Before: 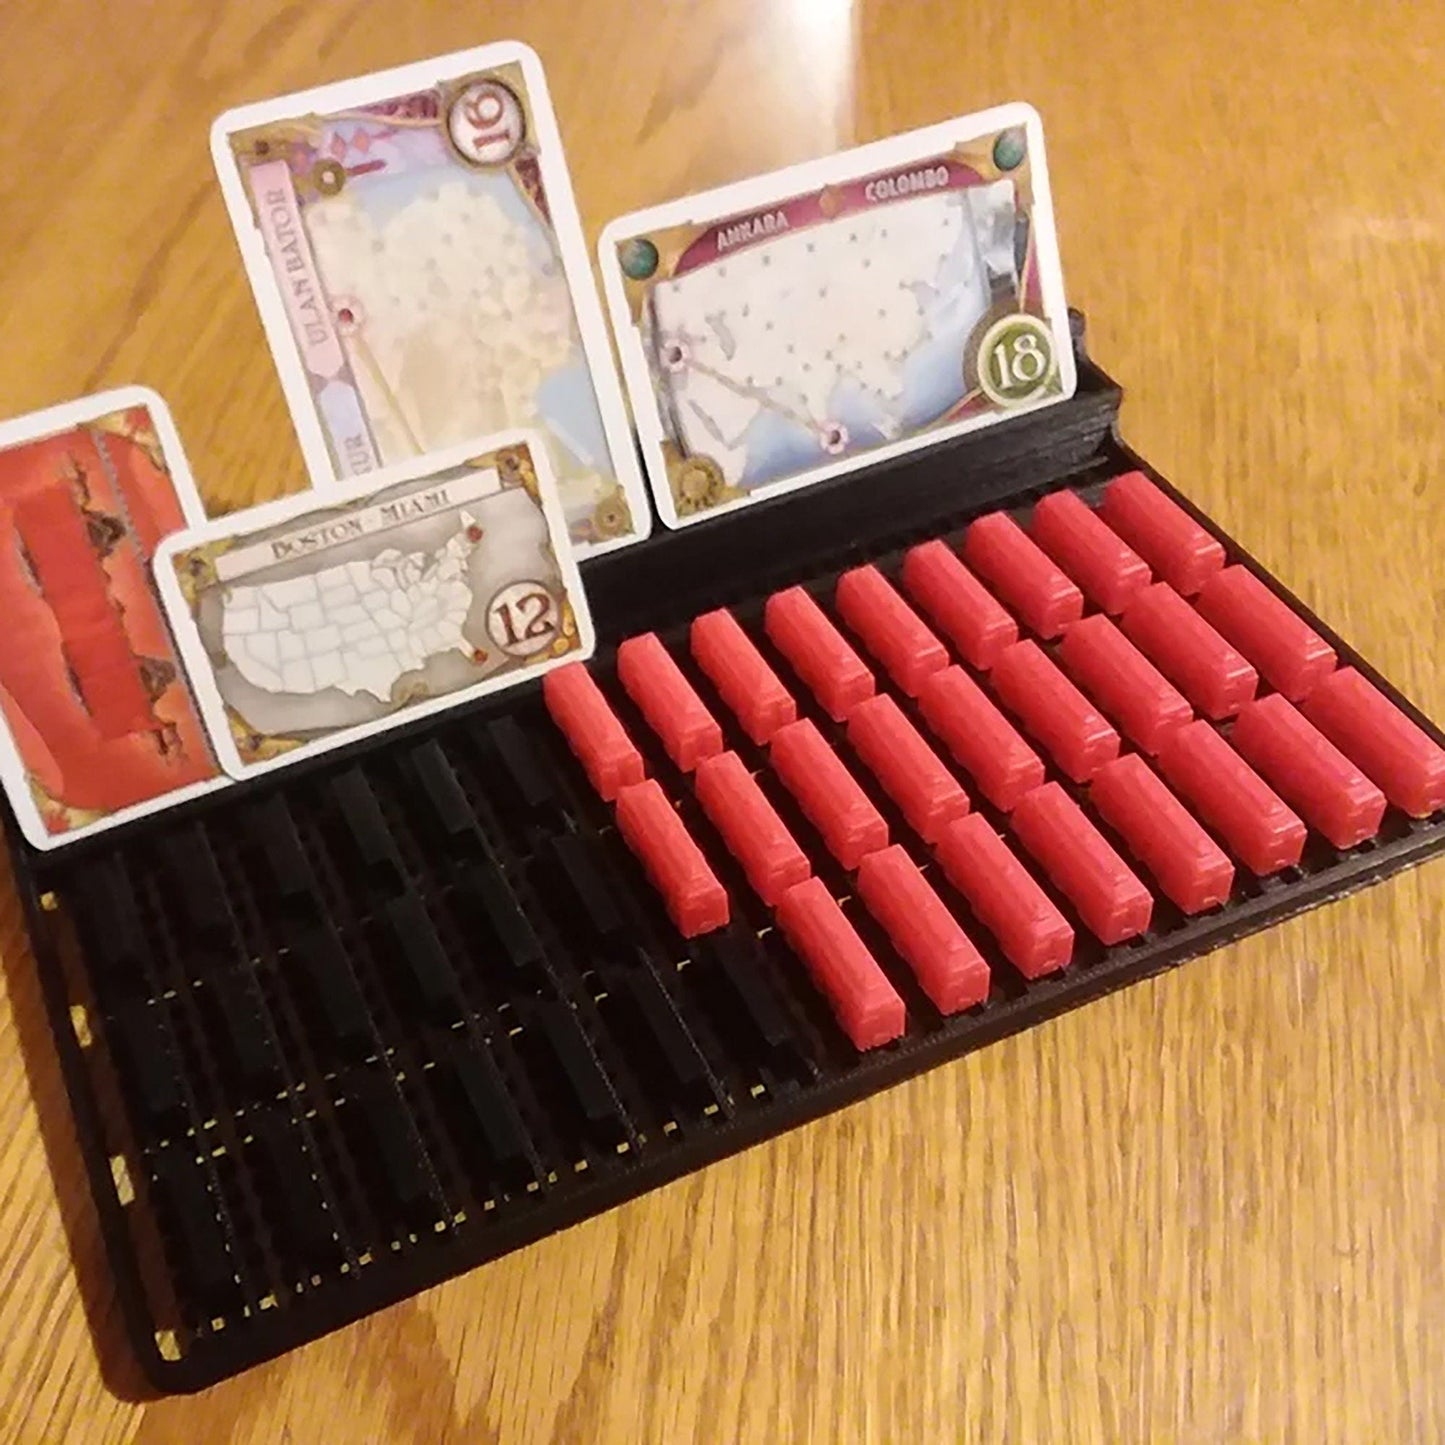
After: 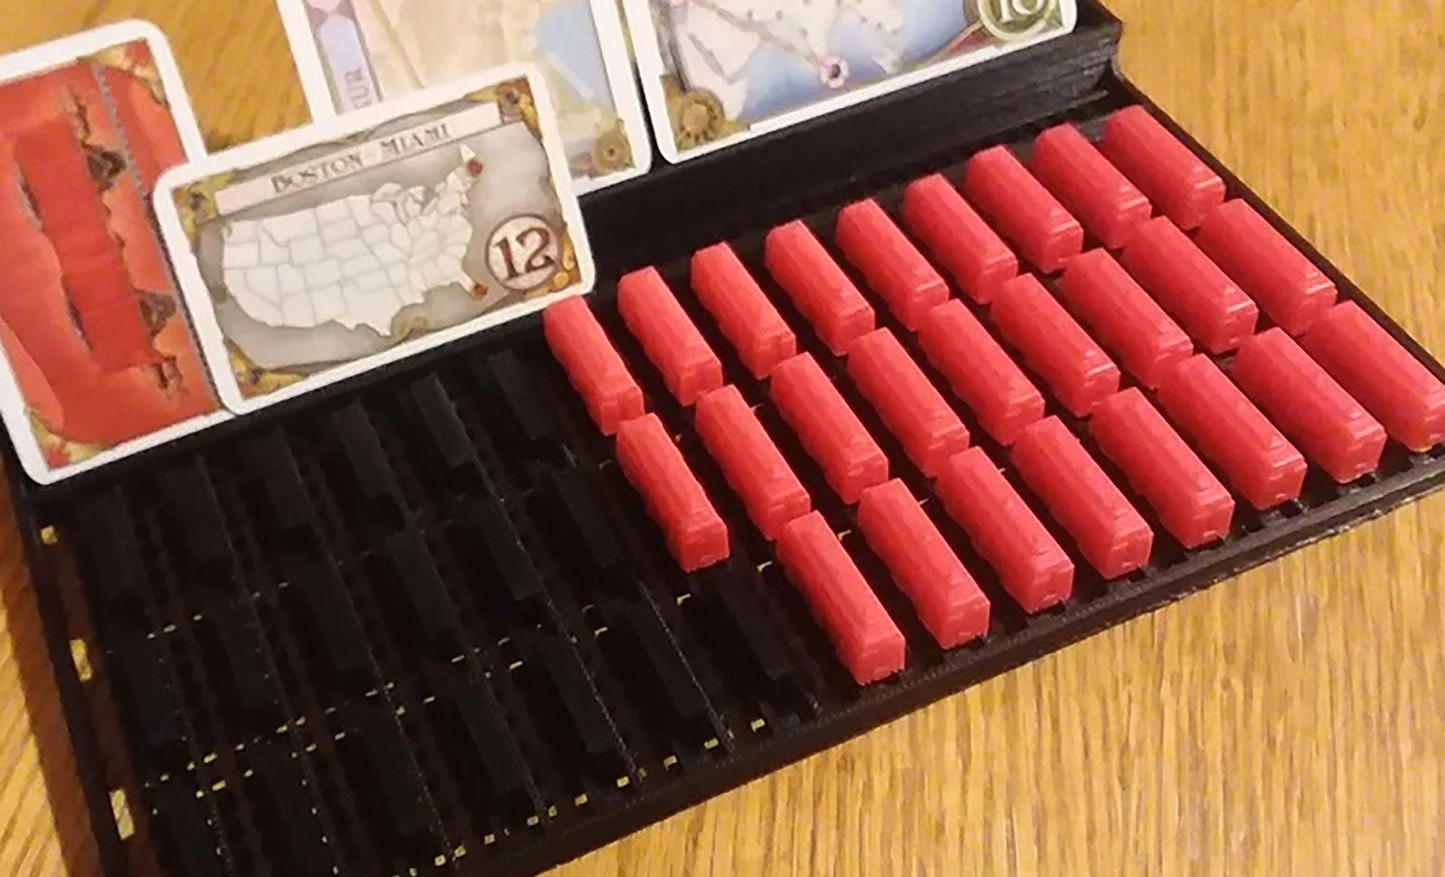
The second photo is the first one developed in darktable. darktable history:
crop and rotate: top 25.357%, bottom 13.942%
exposure: black level correction -0.001, exposure 0.08 EV, compensate highlight preservation false
